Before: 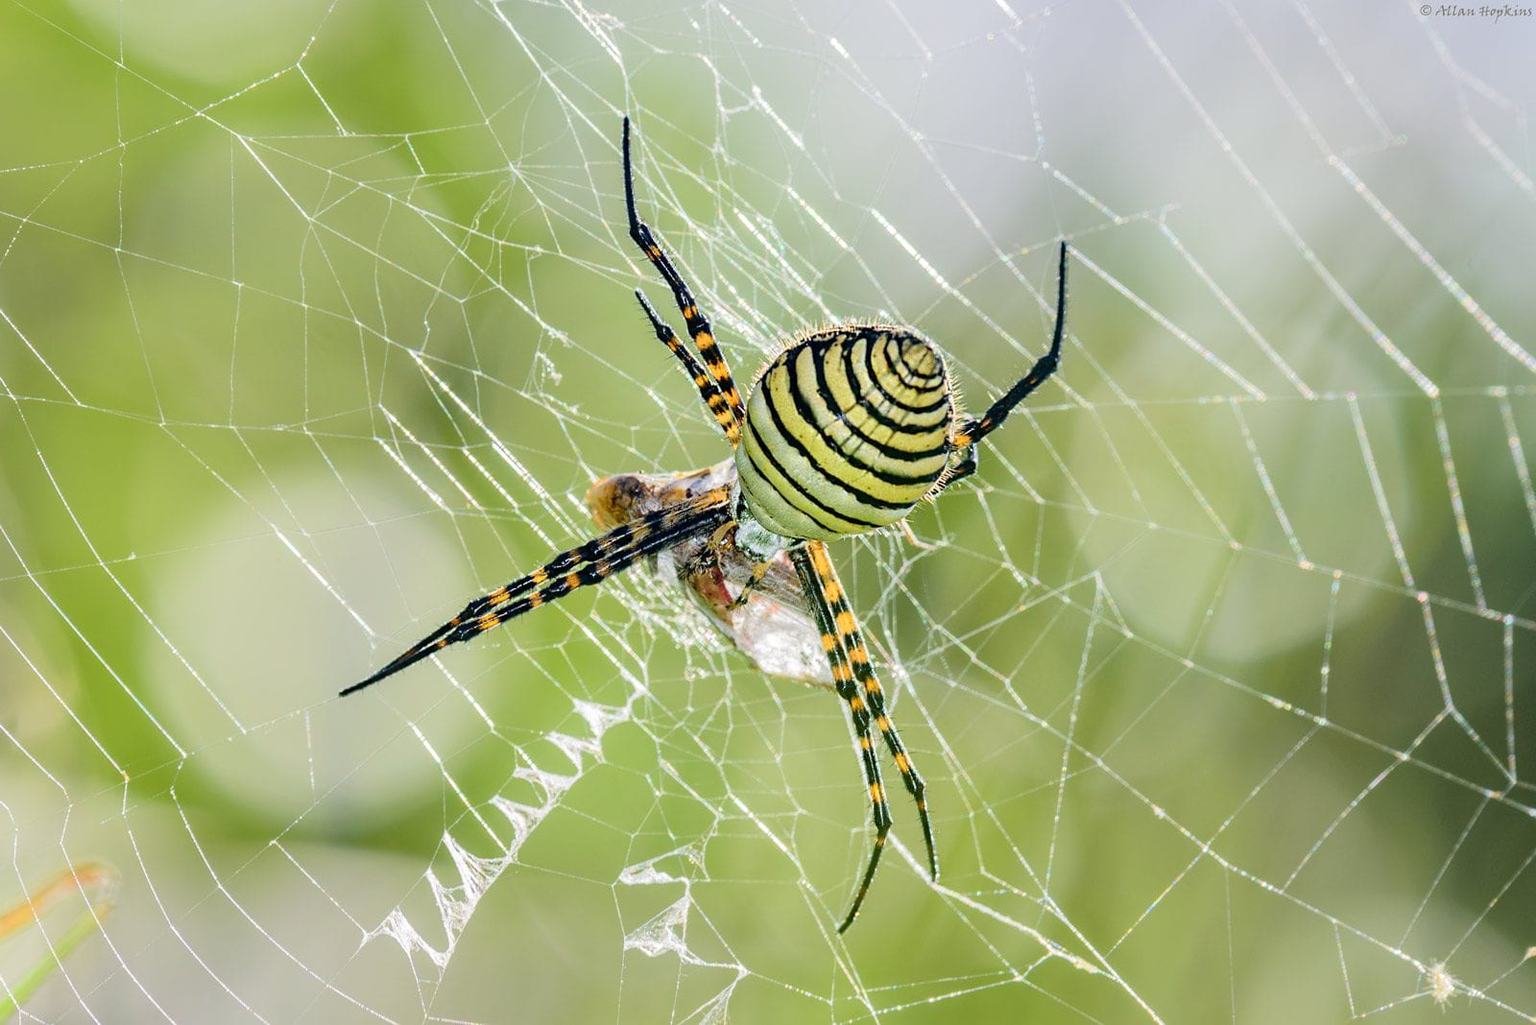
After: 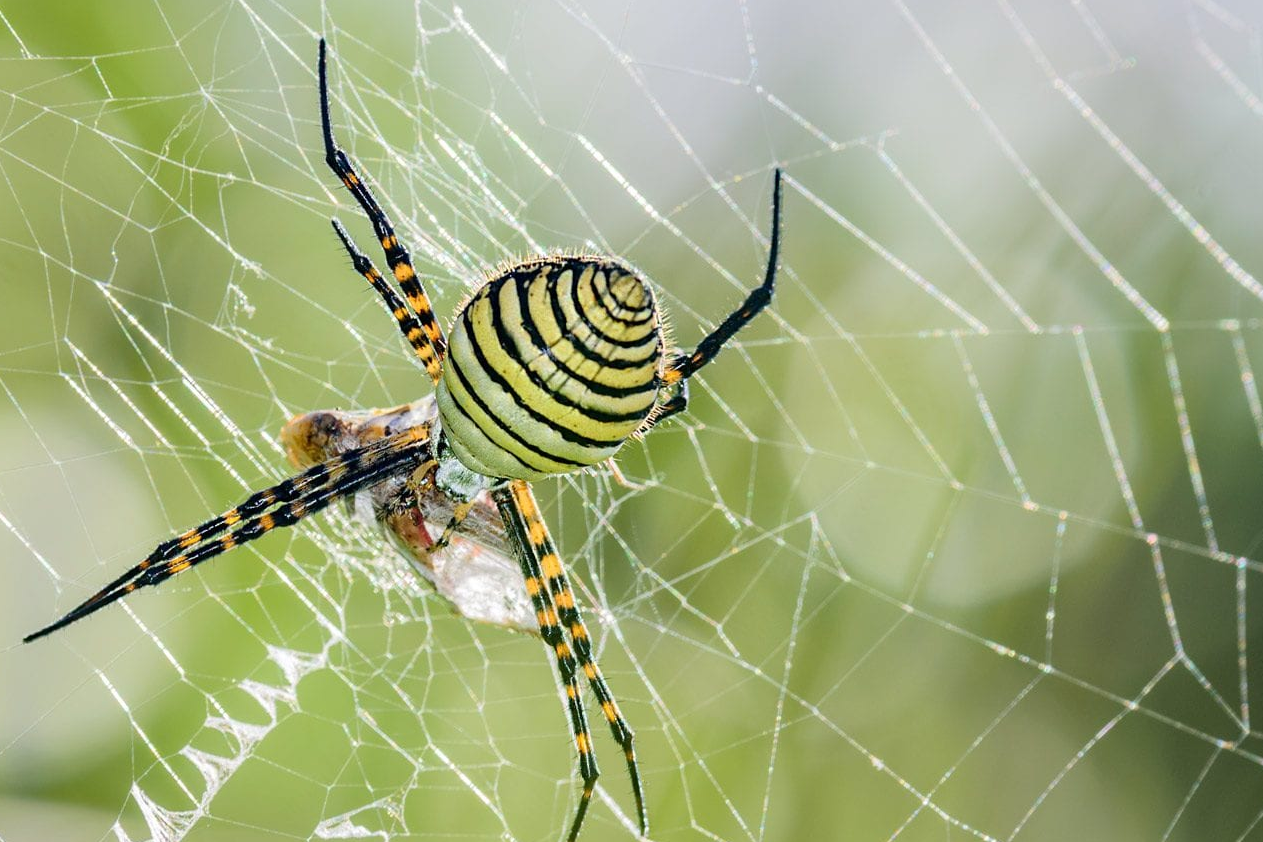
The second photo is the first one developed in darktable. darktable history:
crop and rotate: left 20.671%, top 7.8%, right 0.368%, bottom 13.286%
